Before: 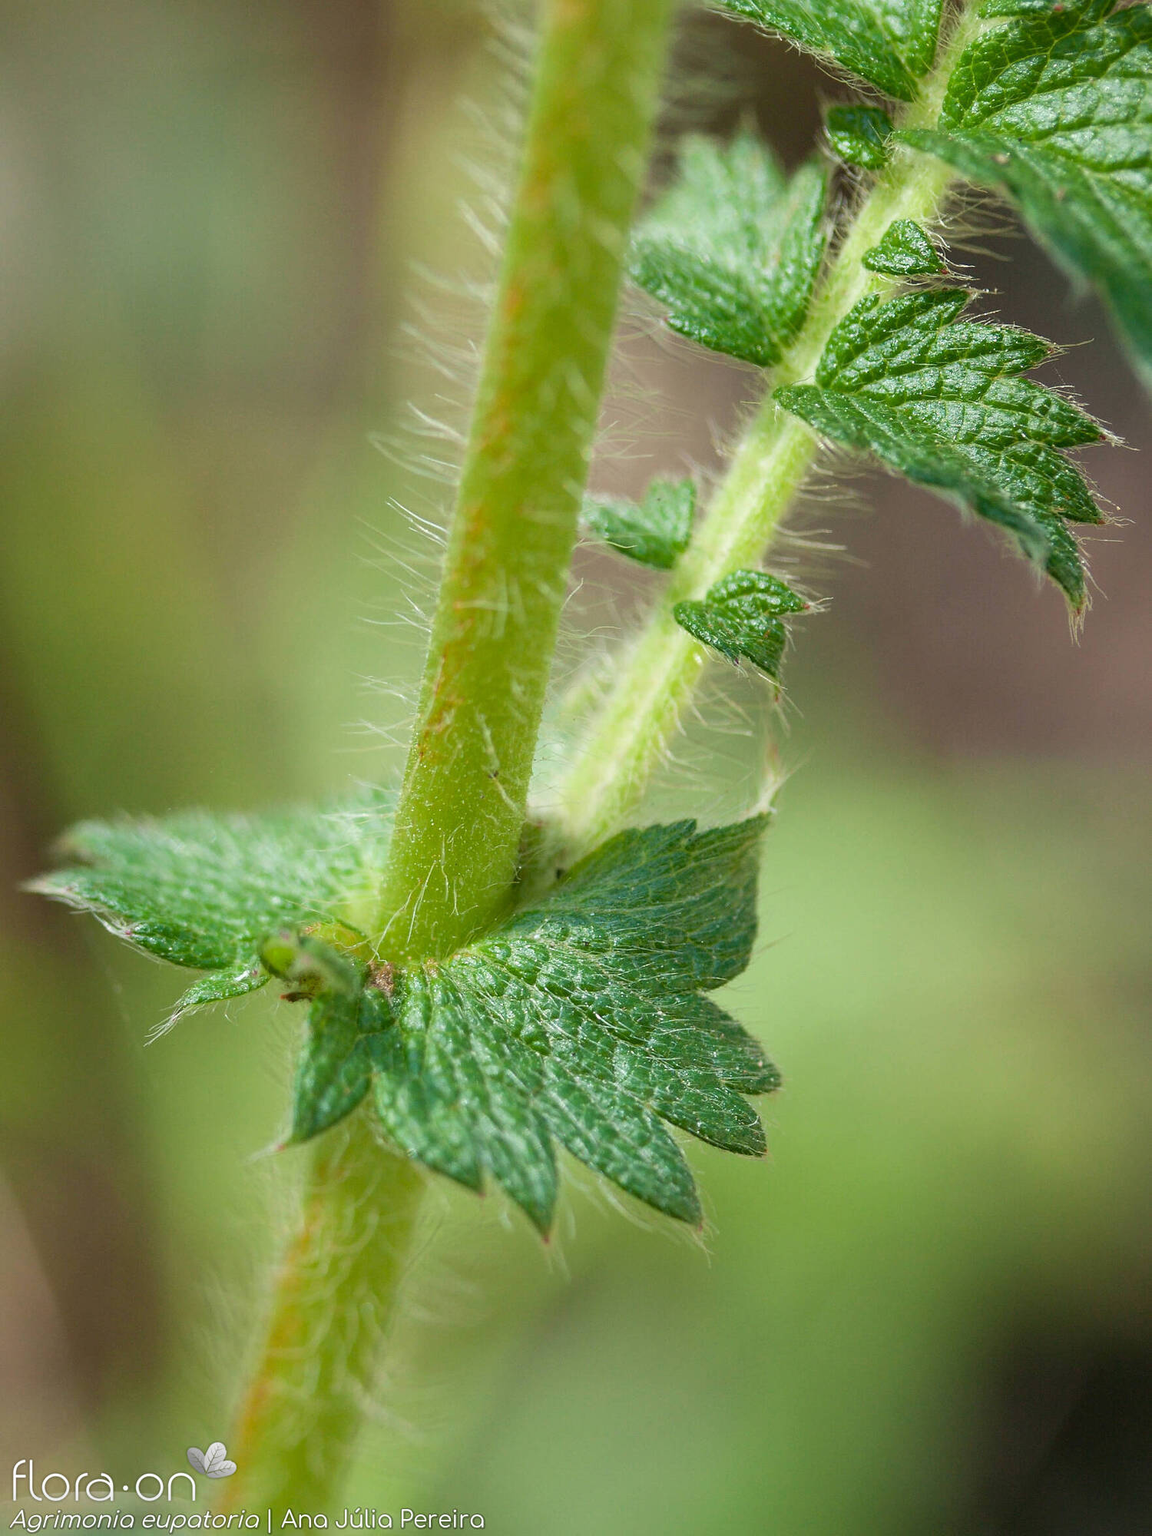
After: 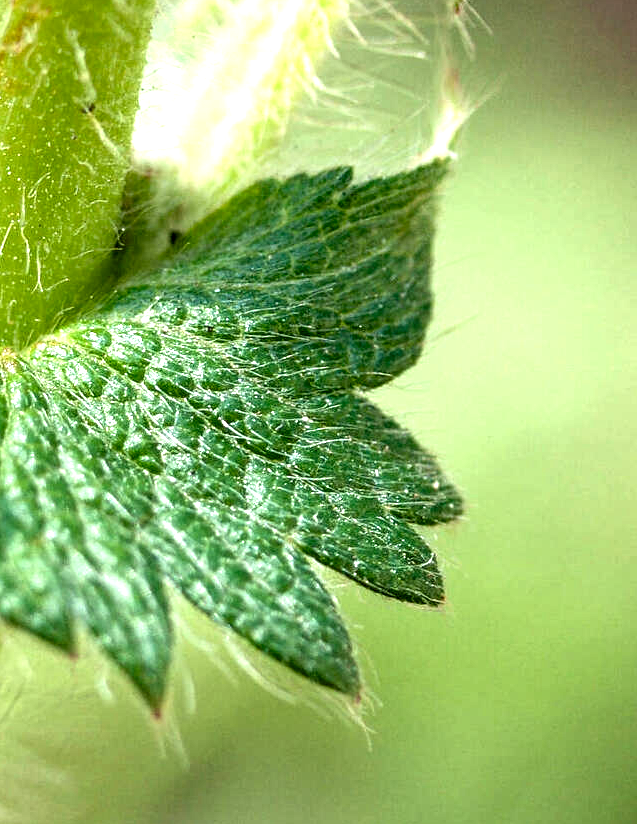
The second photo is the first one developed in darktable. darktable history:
crop: left 36.938%, top 45.022%, right 20.554%, bottom 13.747%
local contrast: highlights 80%, shadows 57%, detail 174%, midtone range 0.599
exposure: black level correction 0, exposure 0.693 EV, compensate highlight preservation false
